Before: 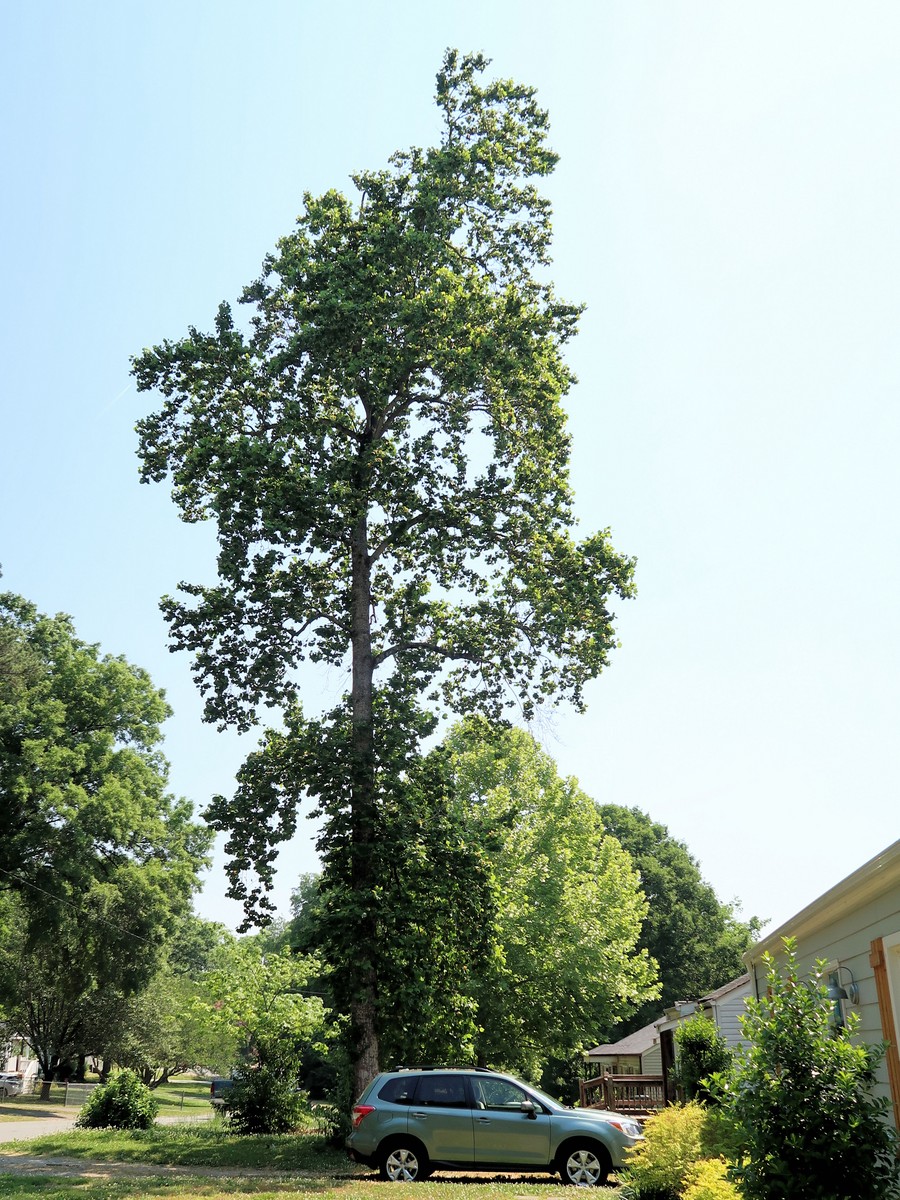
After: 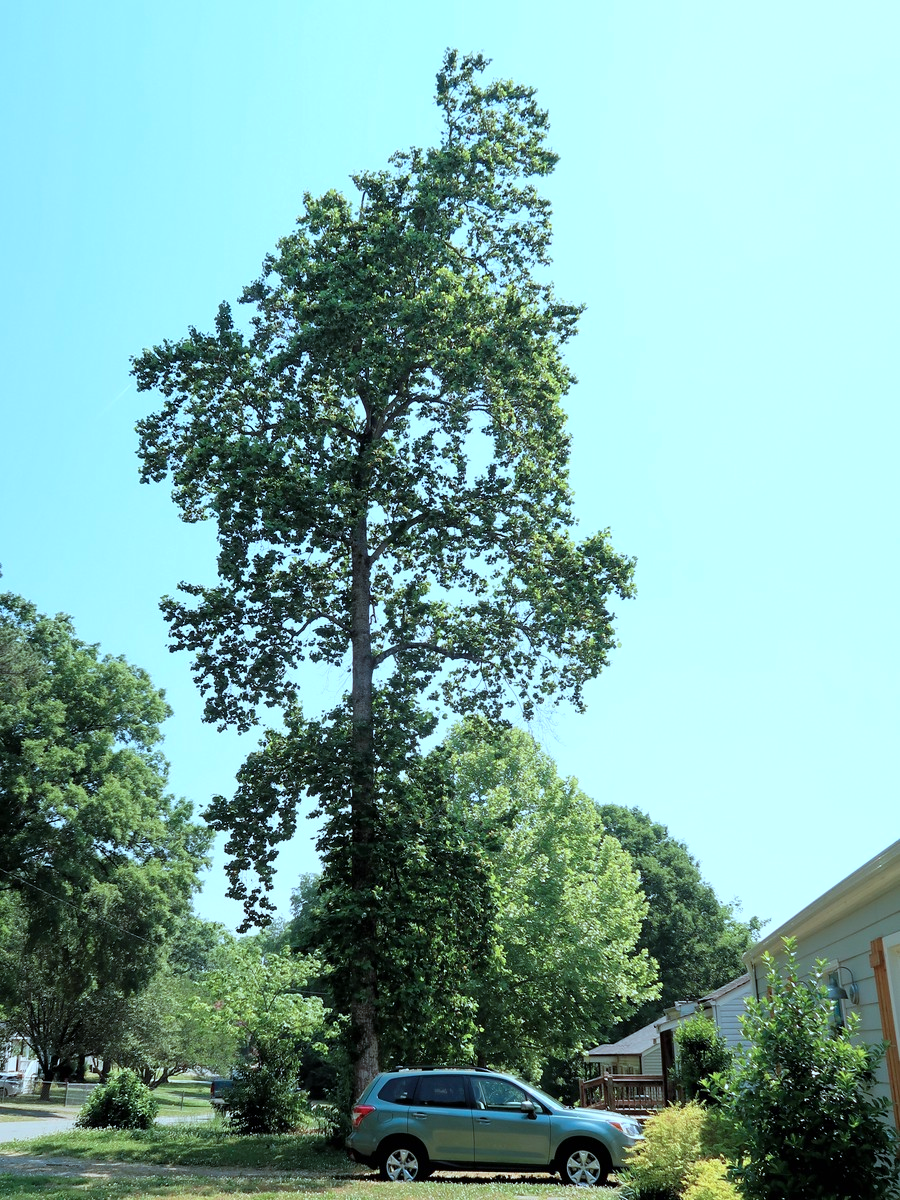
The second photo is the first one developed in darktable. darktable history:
color correction: highlights a* -10.38, highlights b* -19.64
